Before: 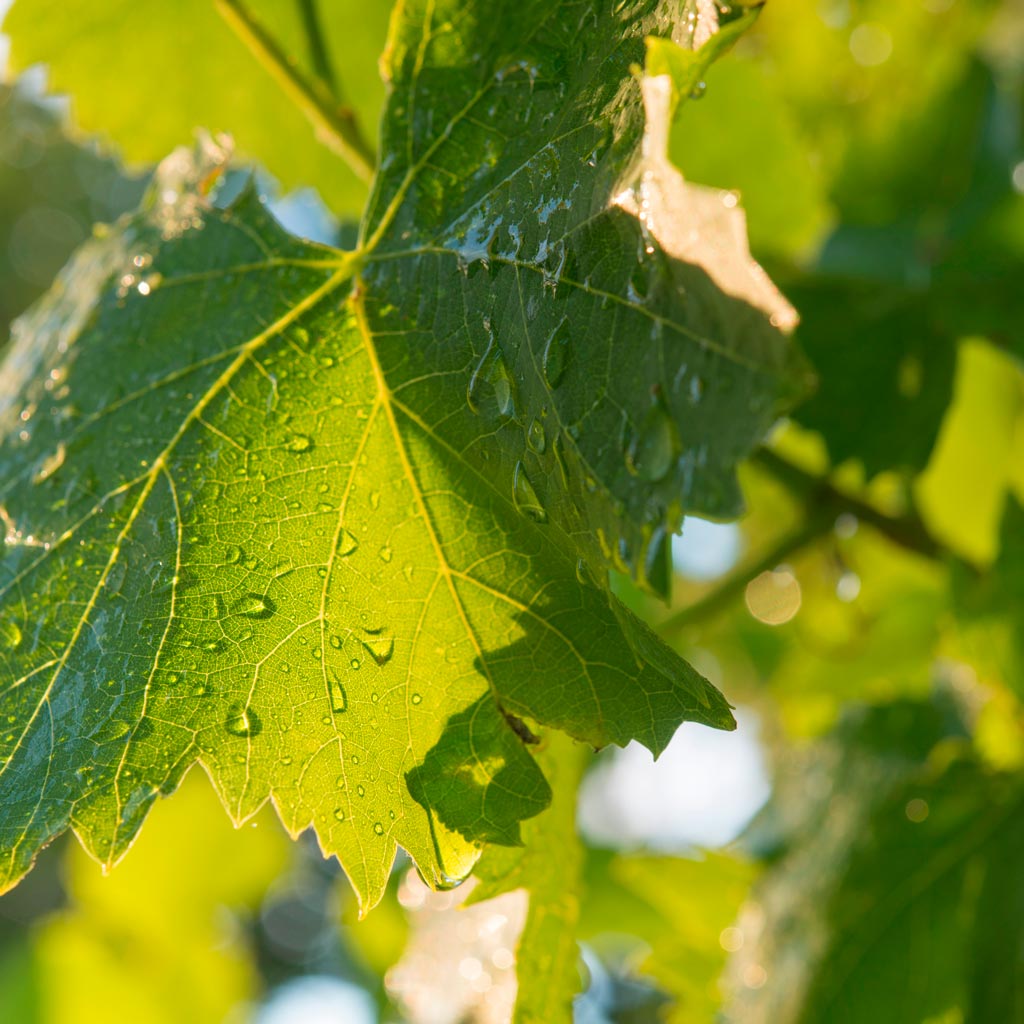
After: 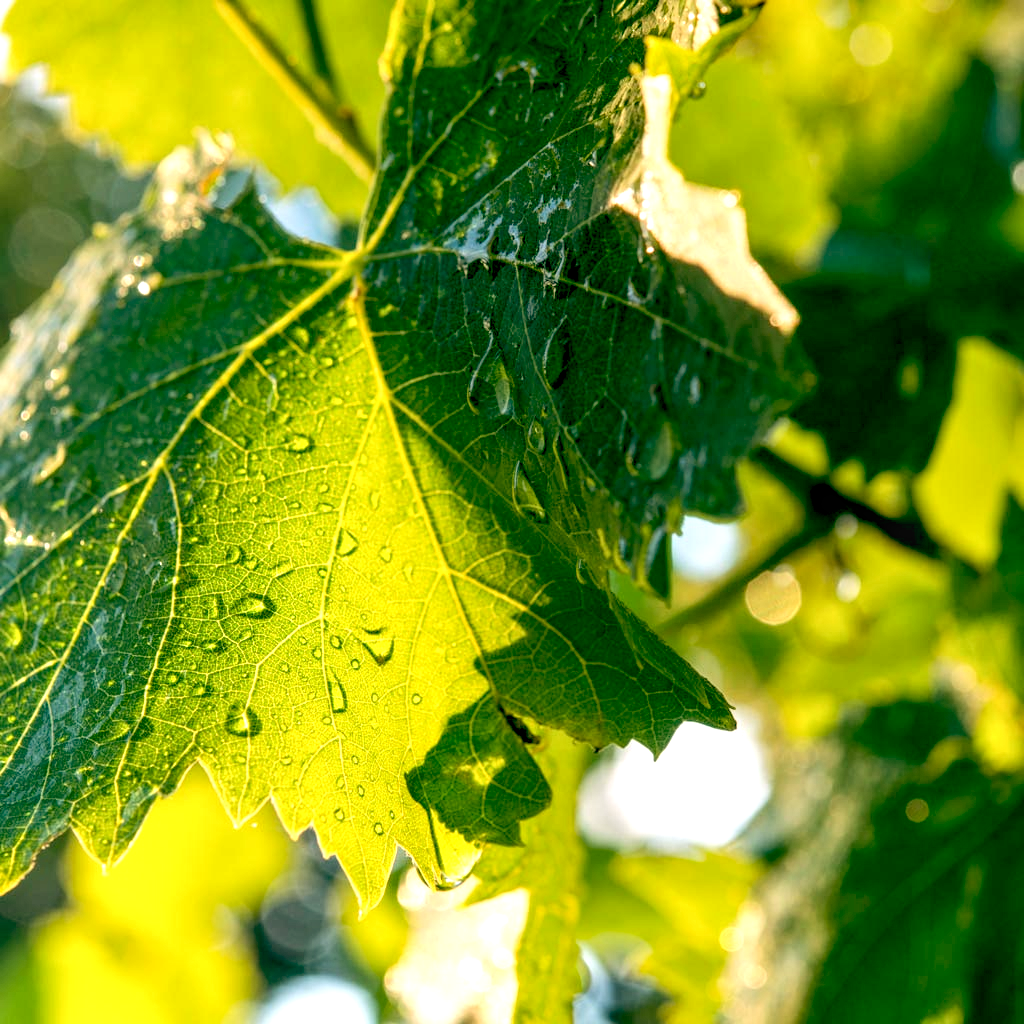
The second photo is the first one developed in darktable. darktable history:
tone equalizer: -8 EV -0.75 EV, -7 EV -0.7 EV, -6 EV -0.6 EV, -5 EV -0.4 EV, -3 EV 0.4 EV, -2 EV 0.6 EV, -1 EV 0.7 EV, +0 EV 0.75 EV, edges refinement/feathering 500, mask exposure compensation -1.57 EV, preserve details no
color balance: lift [0.975, 0.993, 1, 1.015], gamma [1.1, 1, 1, 0.945], gain [1, 1.04, 1, 0.95]
local contrast: on, module defaults
